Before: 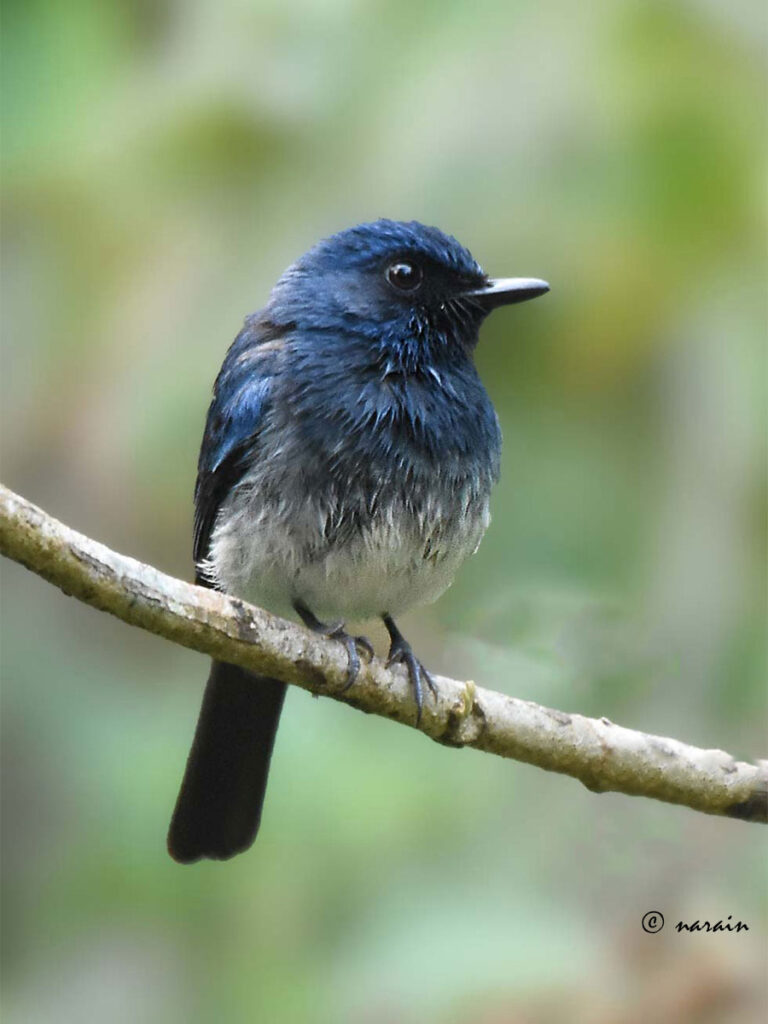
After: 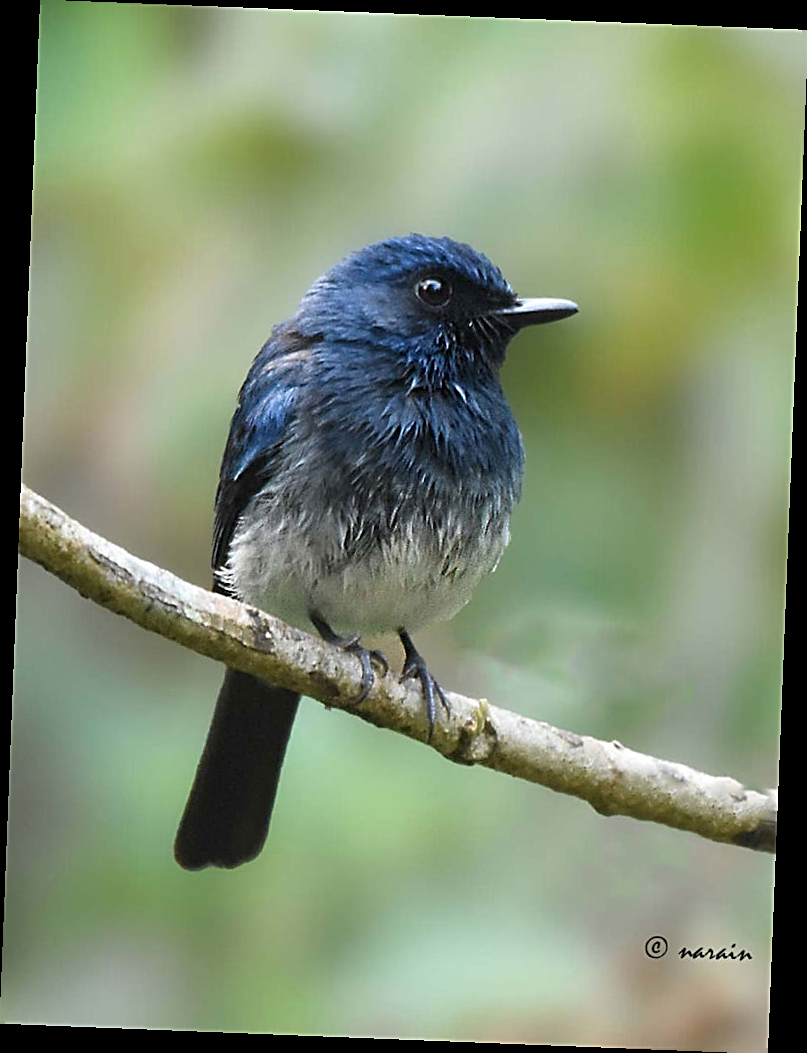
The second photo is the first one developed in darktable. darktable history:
sharpen: amount 0.75
rotate and perspective: rotation 2.27°, automatic cropping off
contrast equalizer: y [[0.5 ×6], [0.5 ×6], [0.5, 0.5, 0.501, 0.545, 0.707, 0.863], [0 ×6], [0 ×6]]
